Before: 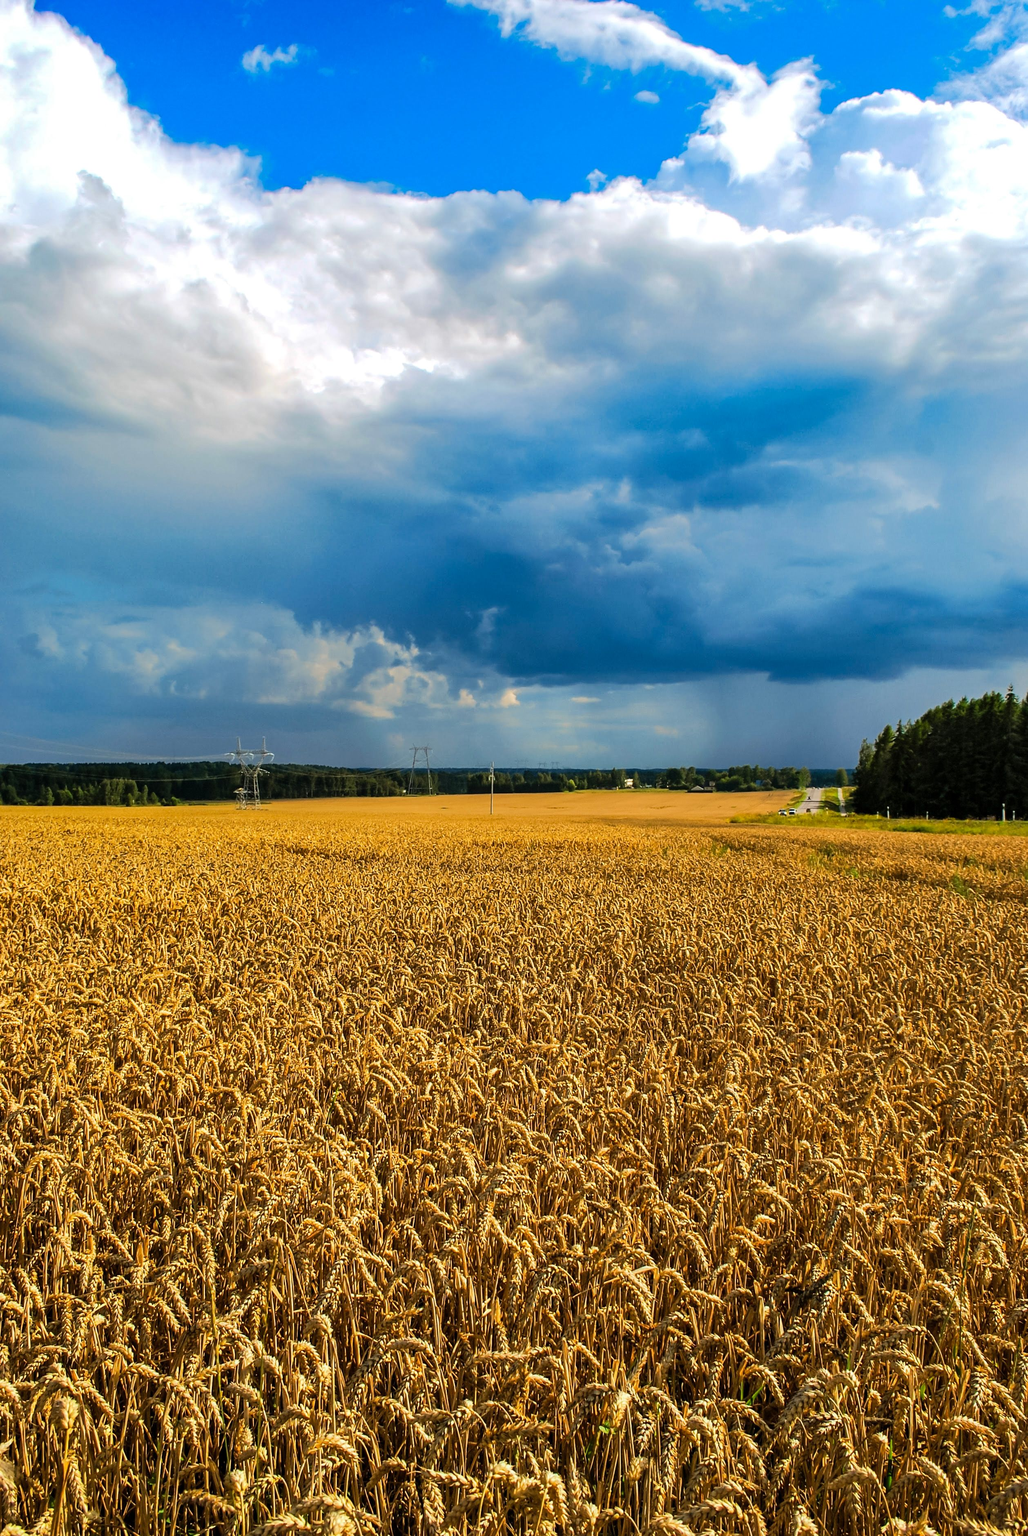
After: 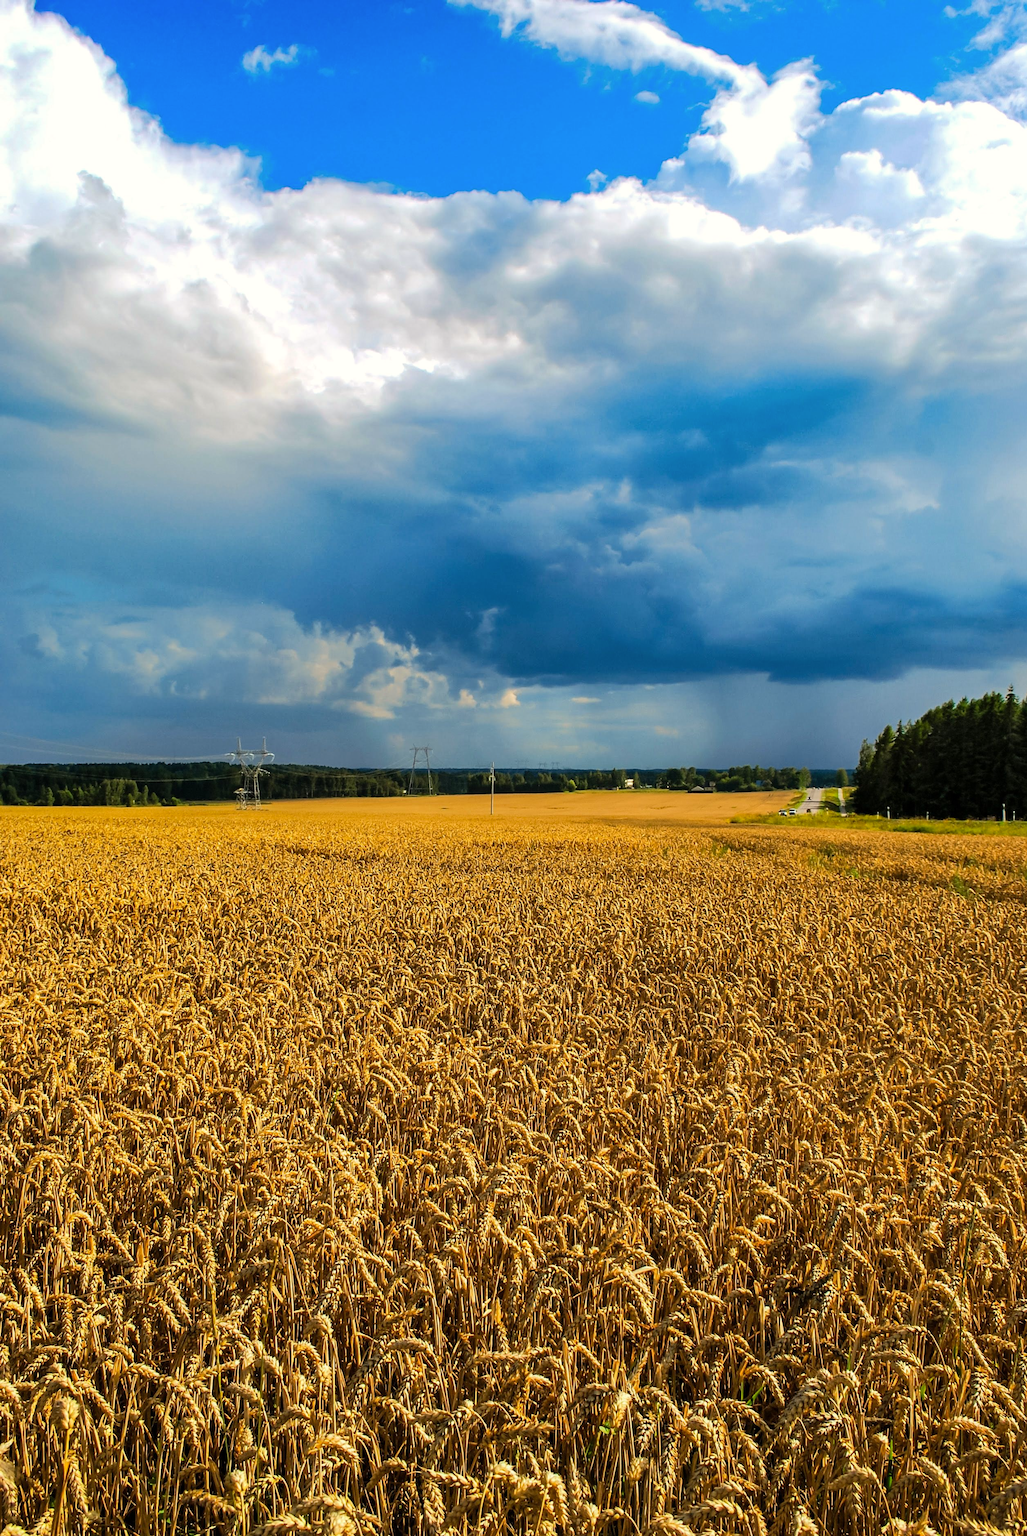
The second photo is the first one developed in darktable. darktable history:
color correction: highlights b* 3.03
